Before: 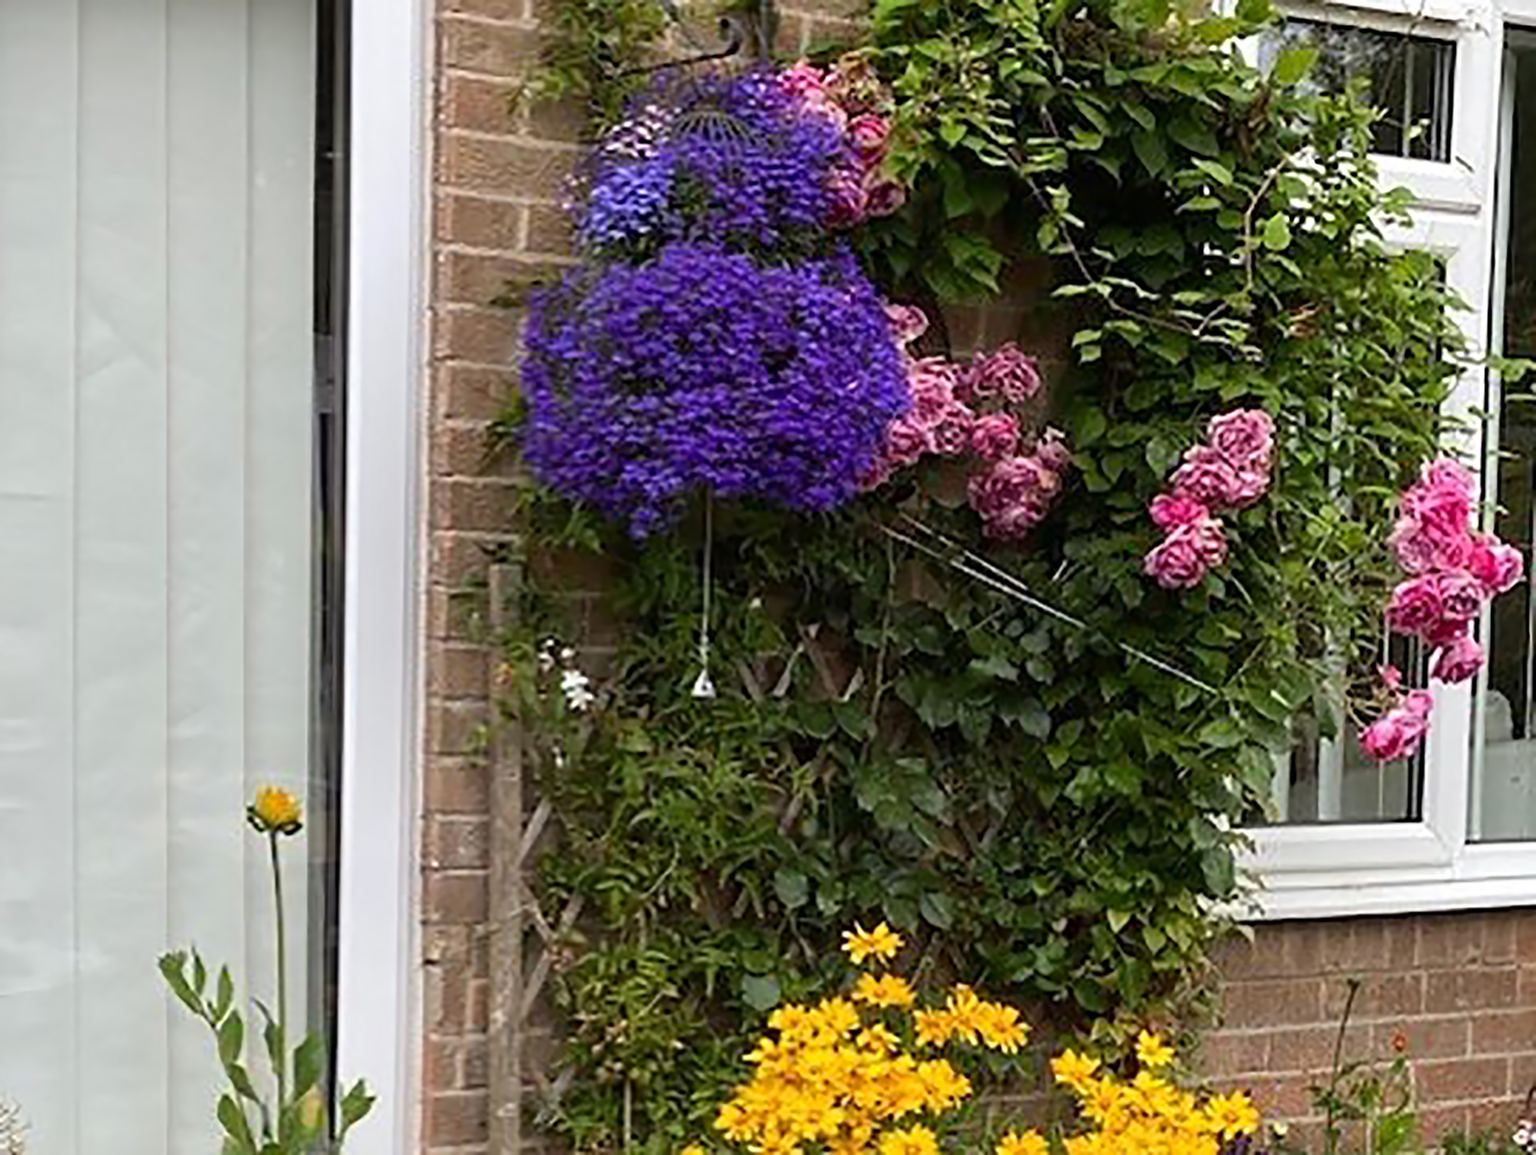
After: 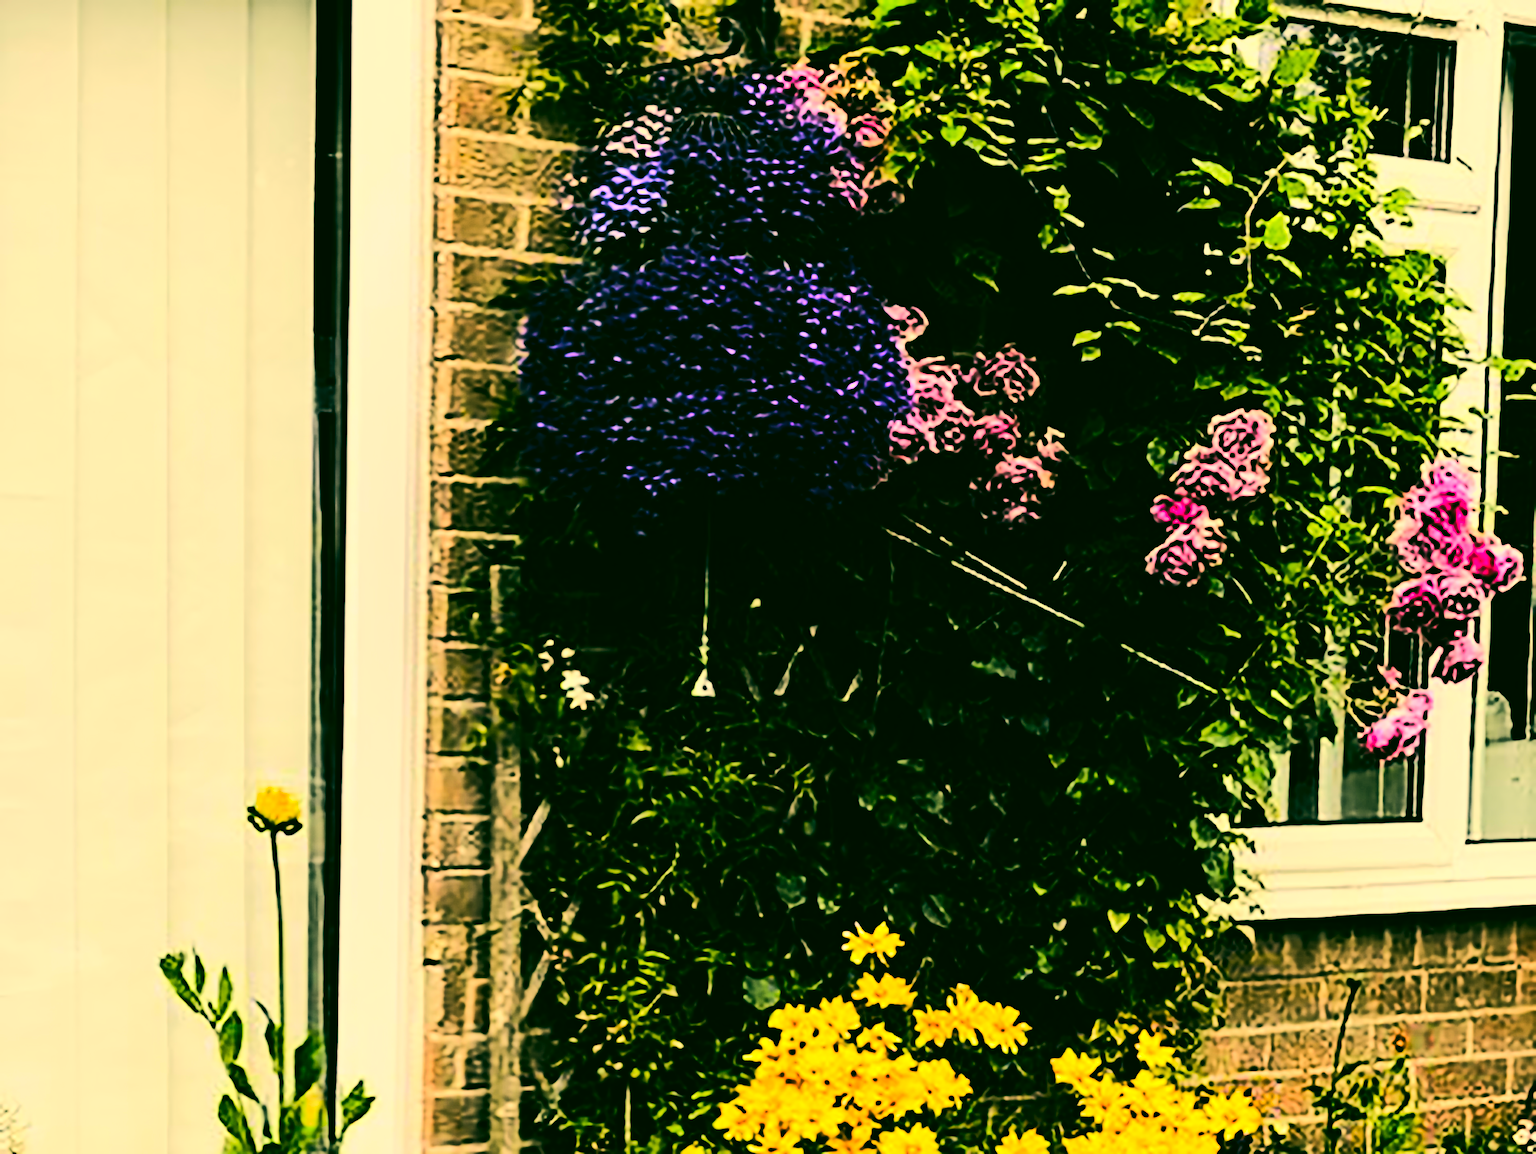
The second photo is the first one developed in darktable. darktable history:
color zones: curves: ch0 [(0, 0.5) (0.143, 0.5) (0.286, 0.5) (0.429, 0.5) (0.571, 0.5) (0.714, 0.476) (0.857, 0.5) (1, 0.5)]; ch2 [(0, 0.5) (0.143, 0.5) (0.286, 0.5) (0.429, 0.5) (0.571, 0.5) (0.714, 0.487) (0.857, 0.5) (1, 0.5)]
tone curve: curves: ch0 [(0, 0) (0.086, 0.006) (0.148, 0.021) (0.245, 0.105) (0.374, 0.401) (0.444, 0.631) (0.778, 0.915) (1, 1)], color space Lab, linked channels, preserve colors none
contrast brightness saturation: contrast 0.21, brightness -0.11, saturation 0.21
color correction: highlights a* 5.62, highlights b* 33.57, shadows a* -25.86, shadows b* 4.02
